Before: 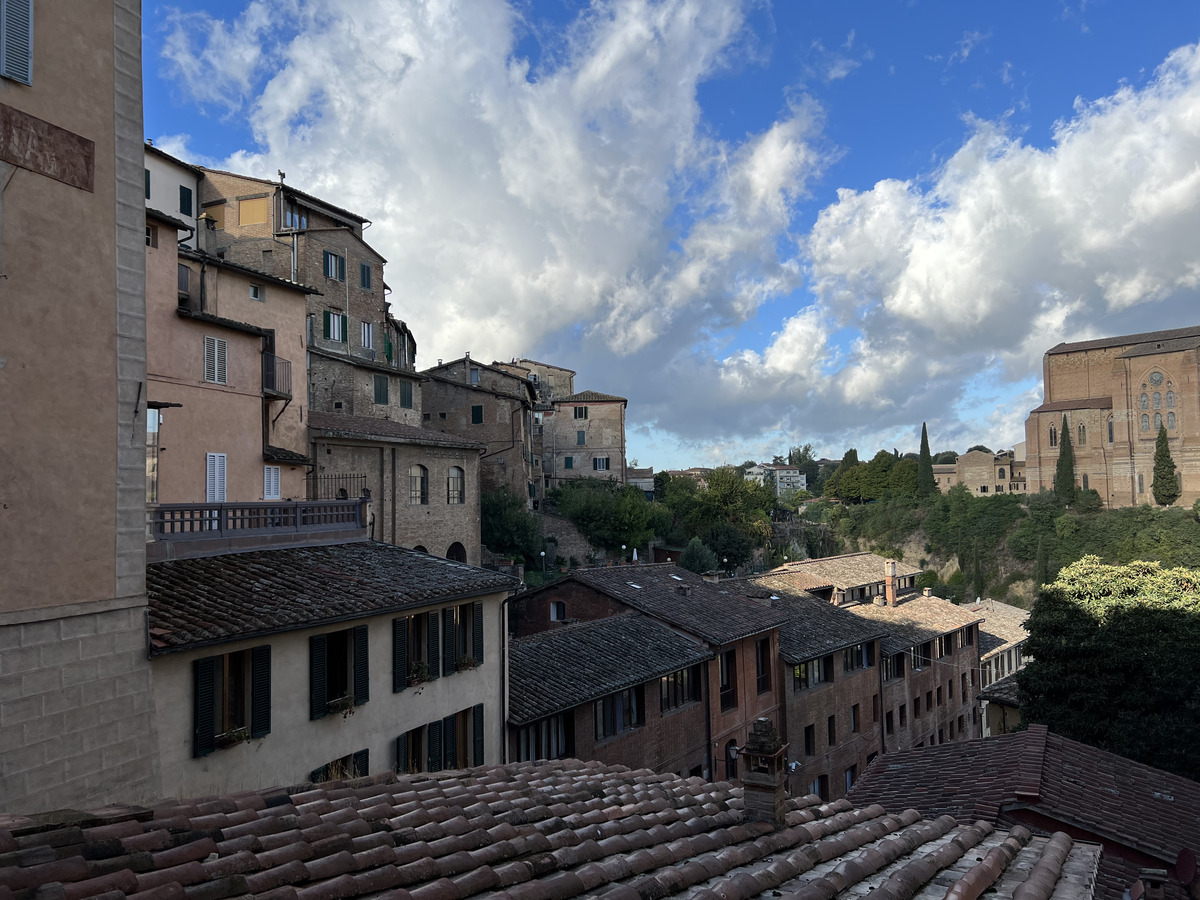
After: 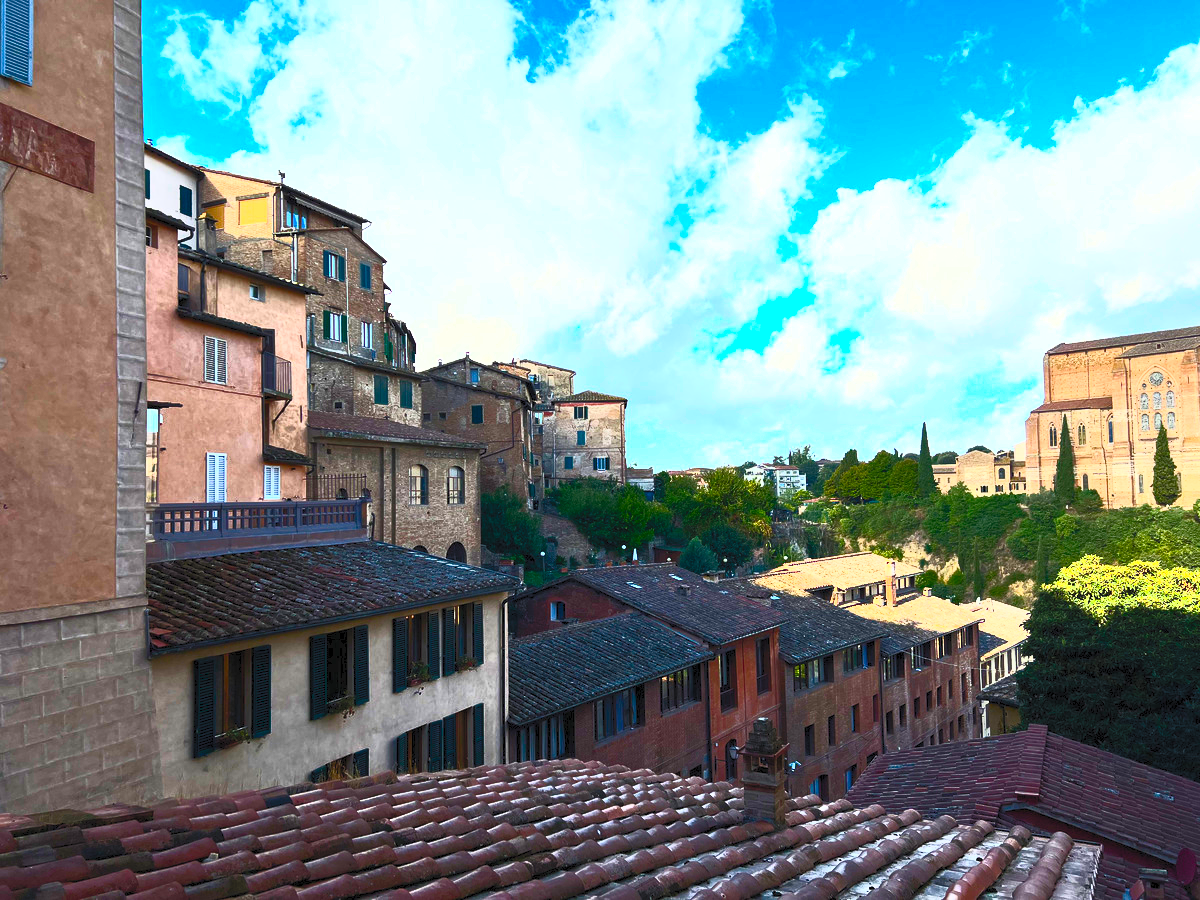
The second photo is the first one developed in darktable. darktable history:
contrast brightness saturation: contrast 0.991, brightness 0.994, saturation 0.995
color balance rgb: perceptual saturation grading › global saturation 20%, perceptual saturation grading › highlights -25.52%, perceptual saturation grading › shadows 25.919%, global vibrance 9.279%
